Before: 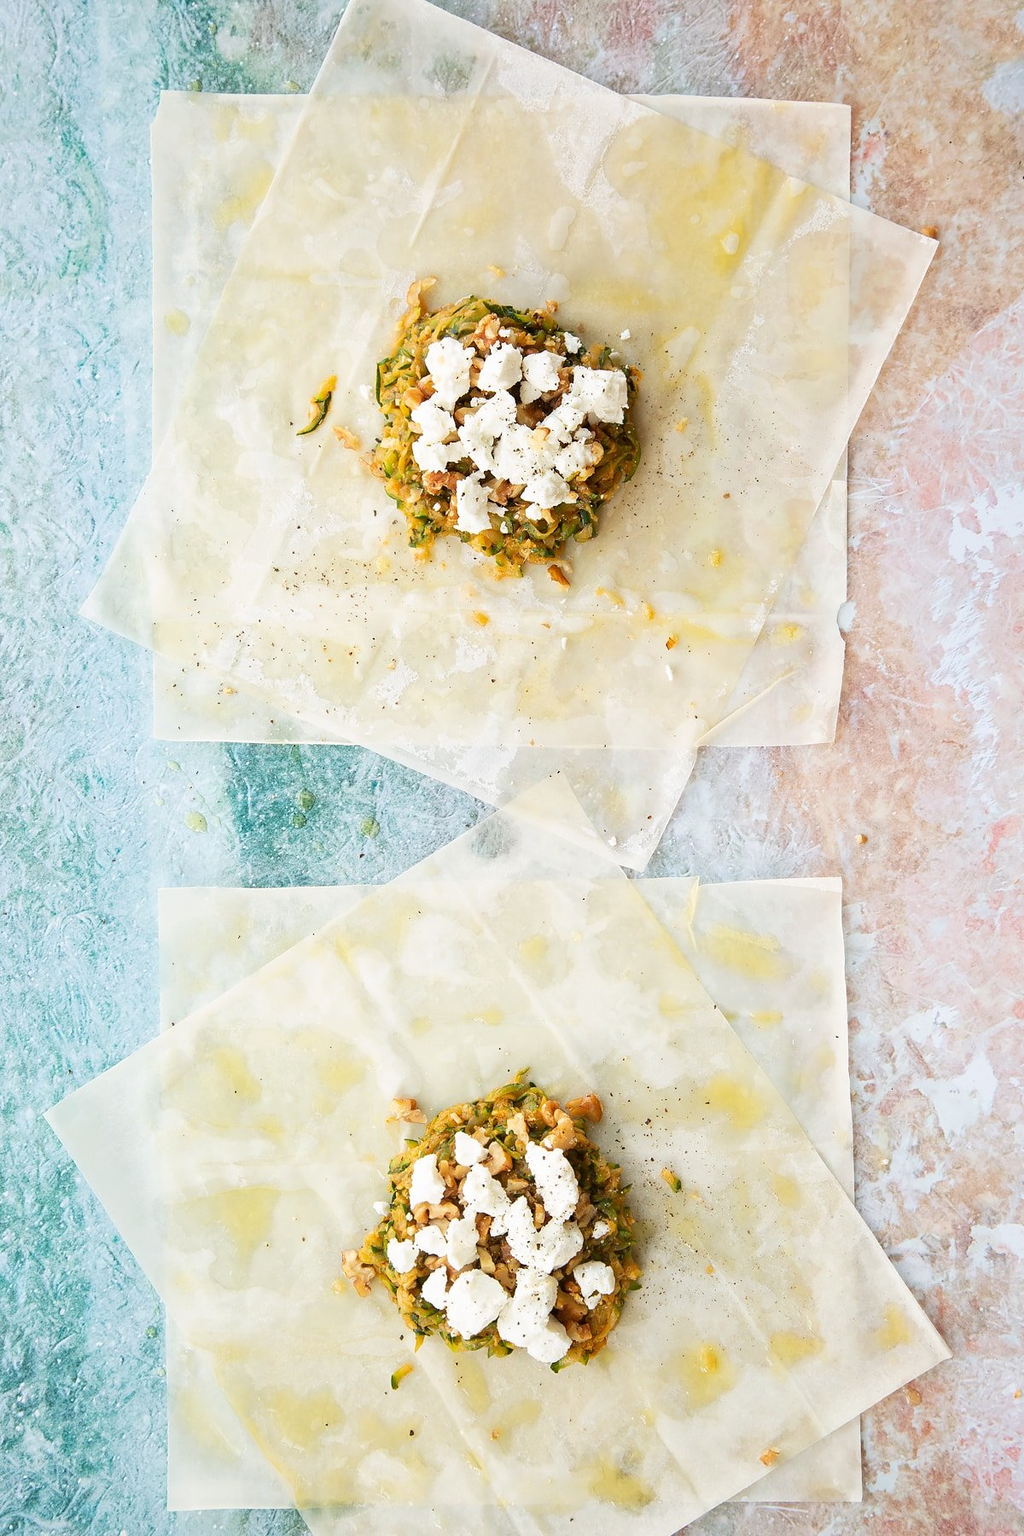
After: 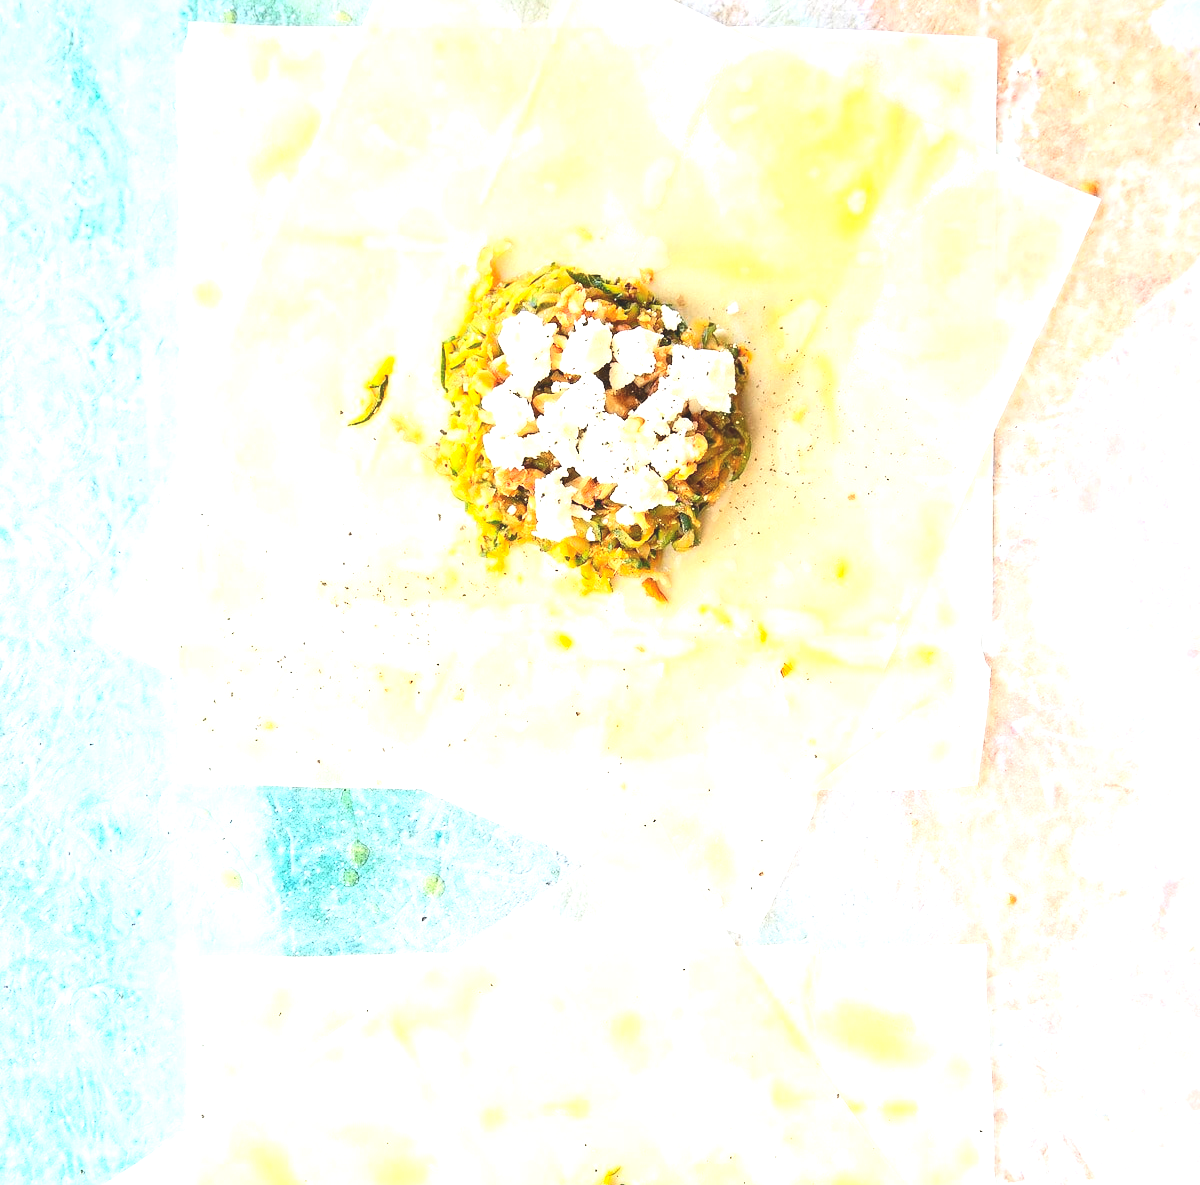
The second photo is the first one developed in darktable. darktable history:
crop and rotate: top 4.718%, bottom 29.414%
contrast brightness saturation: contrast 0.2, brightness 0.169, saturation 0.221
exposure: black level correction -0.006, exposure 1 EV, compensate highlight preservation false
